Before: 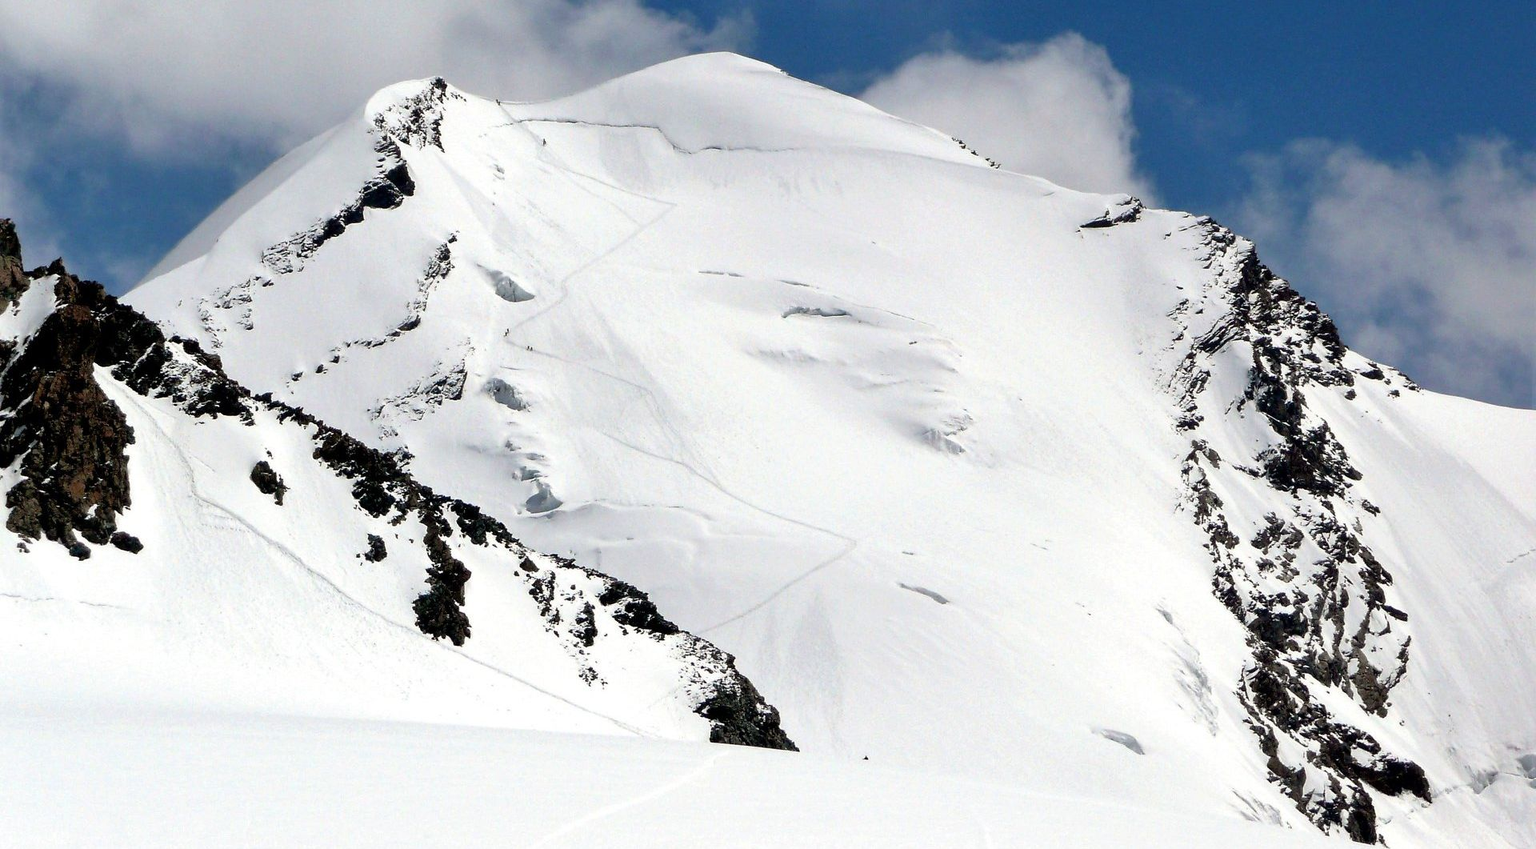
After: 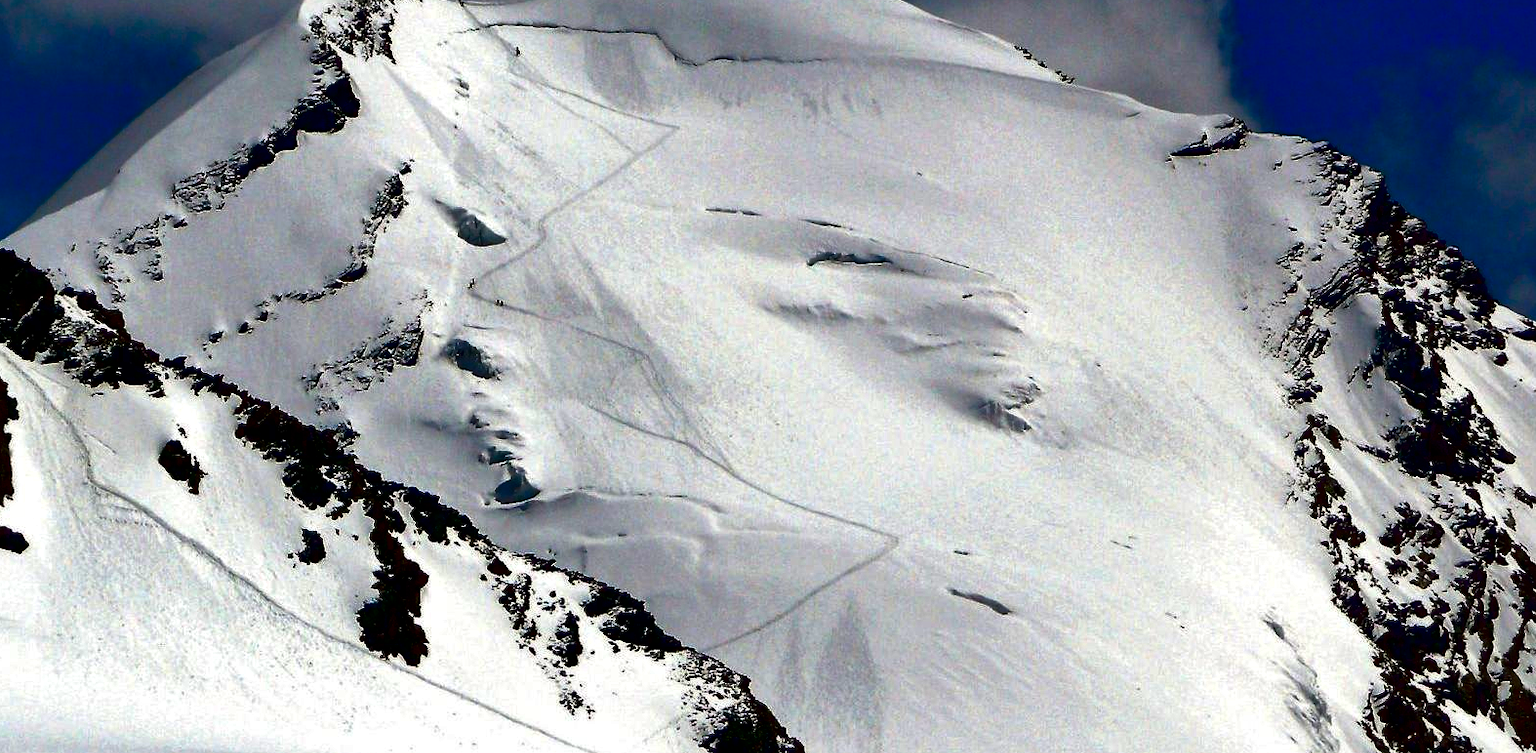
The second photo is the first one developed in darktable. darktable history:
crop: left 7.856%, top 11.836%, right 10.12%, bottom 15.387%
contrast brightness saturation: brightness -1, saturation 1
local contrast: mode bilateral grid, contrast 20, coarseness 50, detail 120%, midtone range 0.2
